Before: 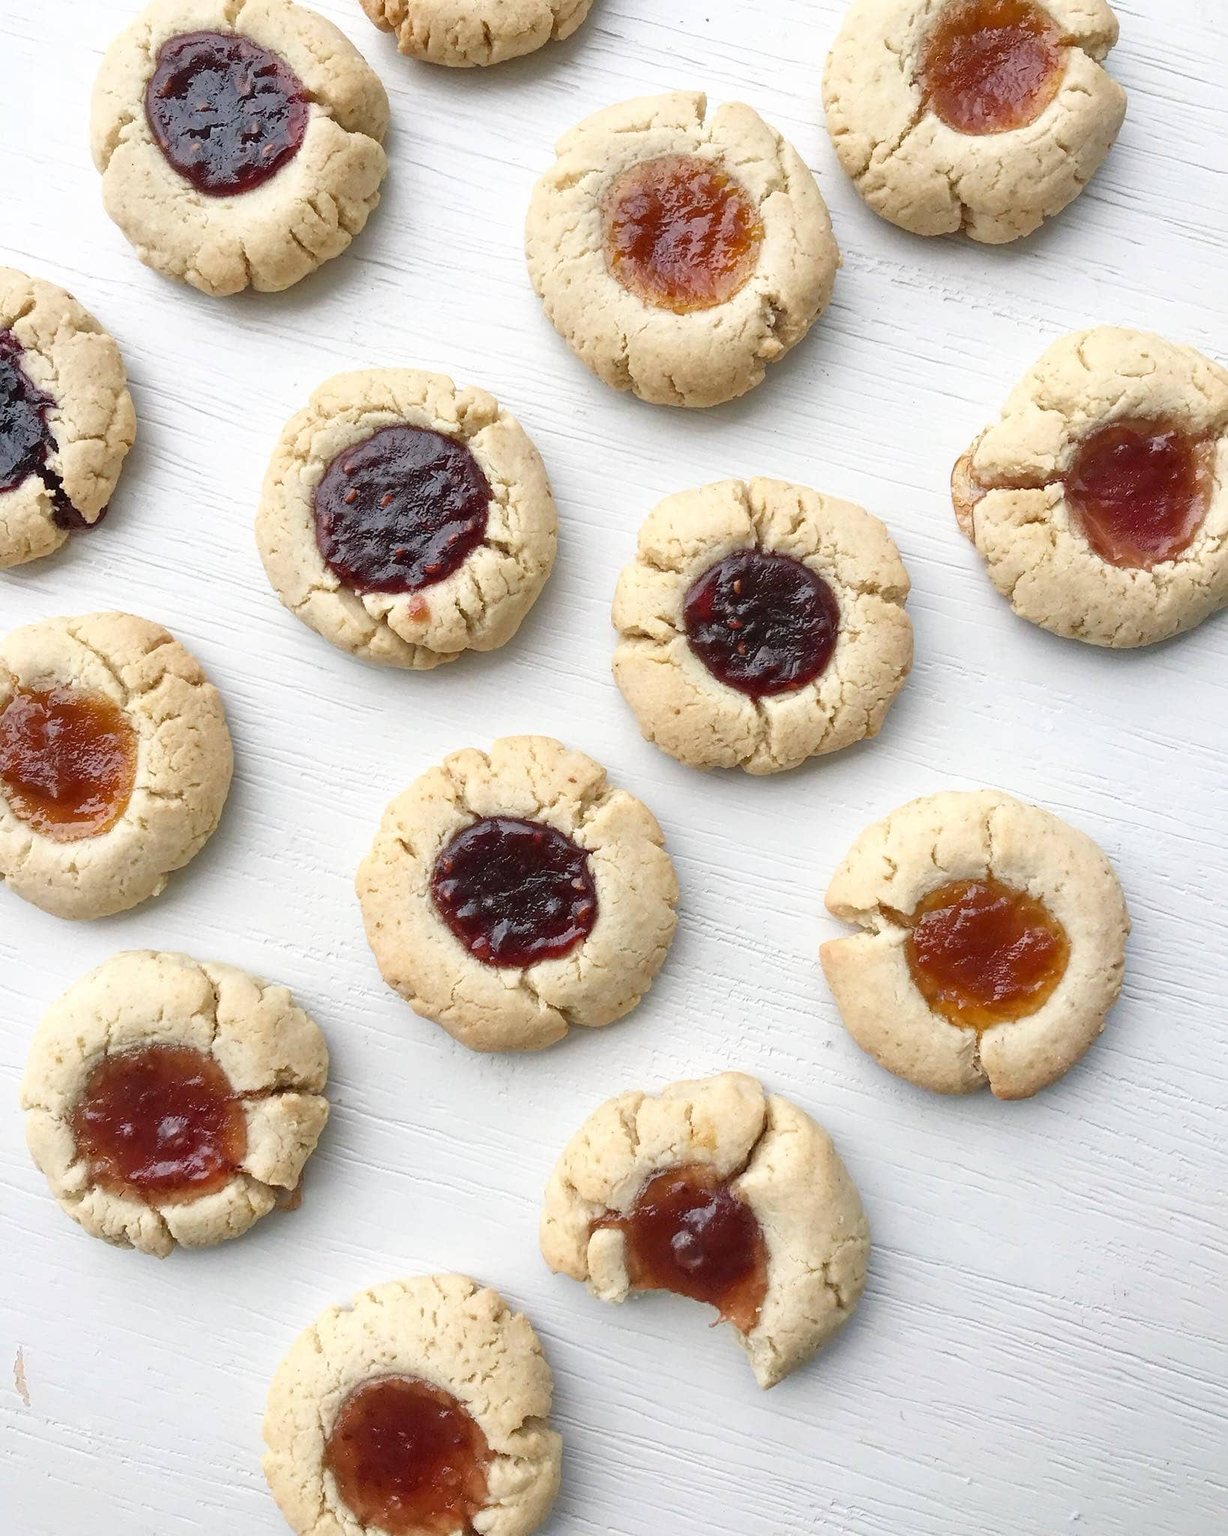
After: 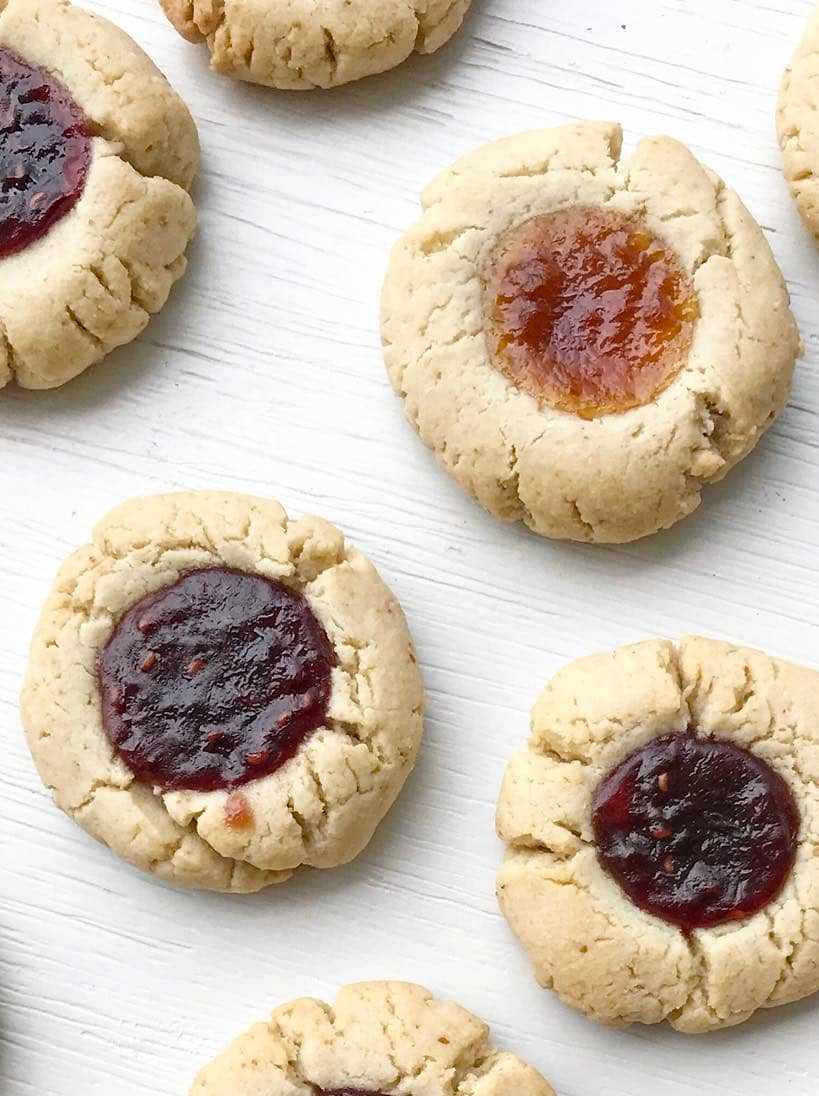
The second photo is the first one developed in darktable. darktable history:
crop: left 19.556%, right 30.401%, bottom 46.458%
haze removal: compatibility mode true, adaptive false
